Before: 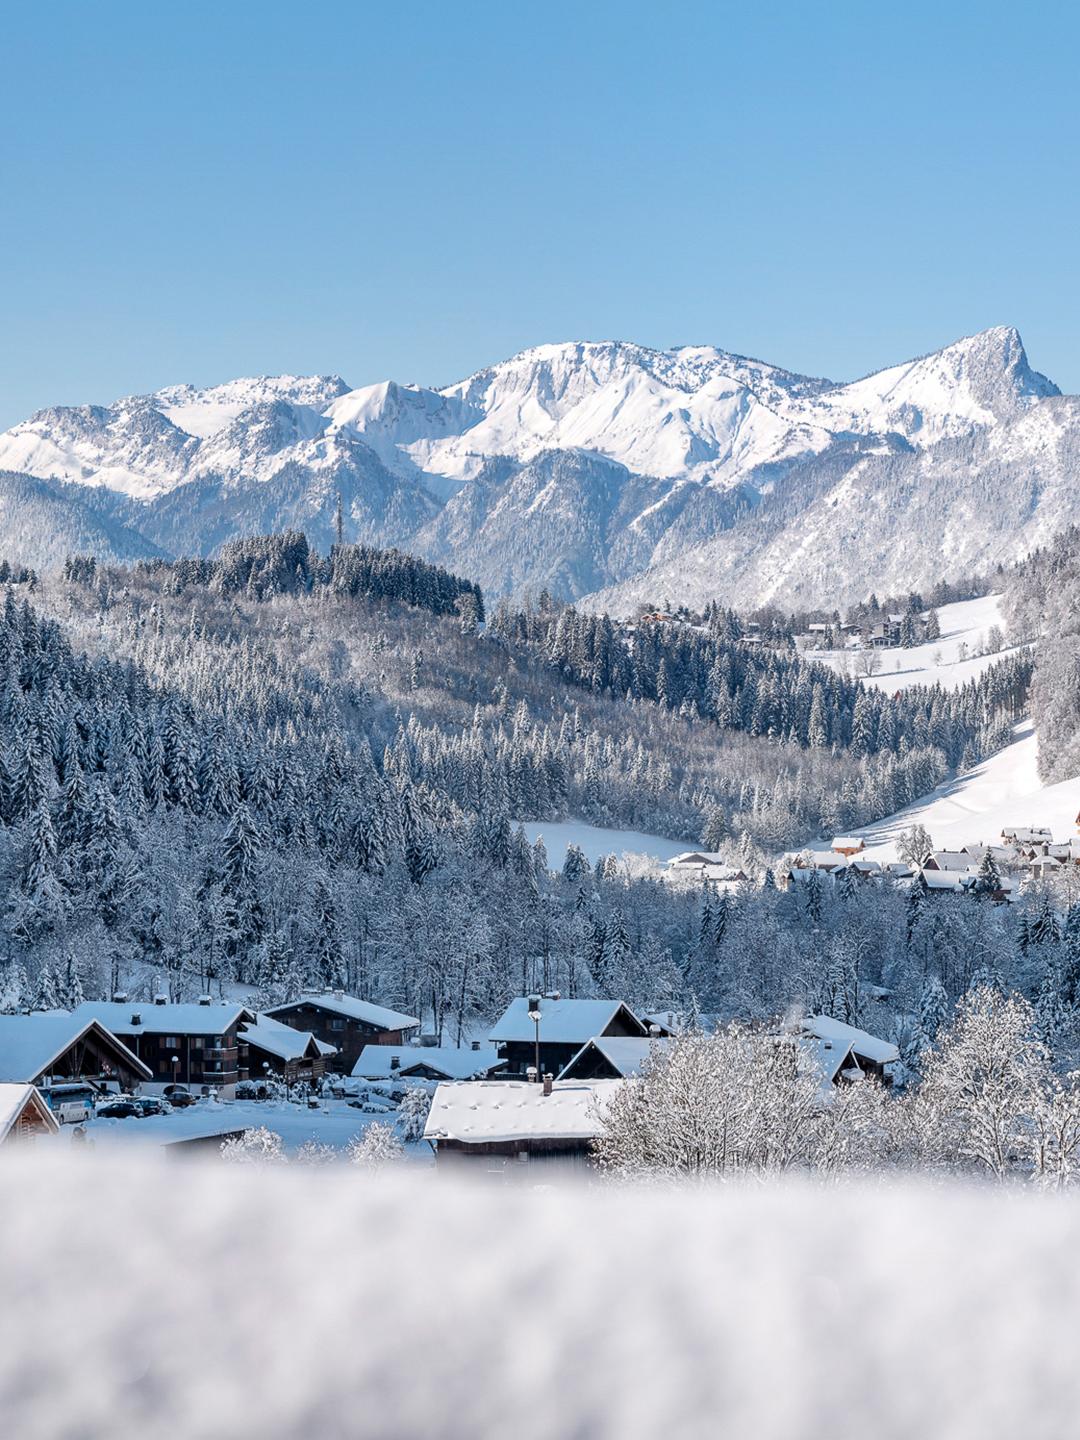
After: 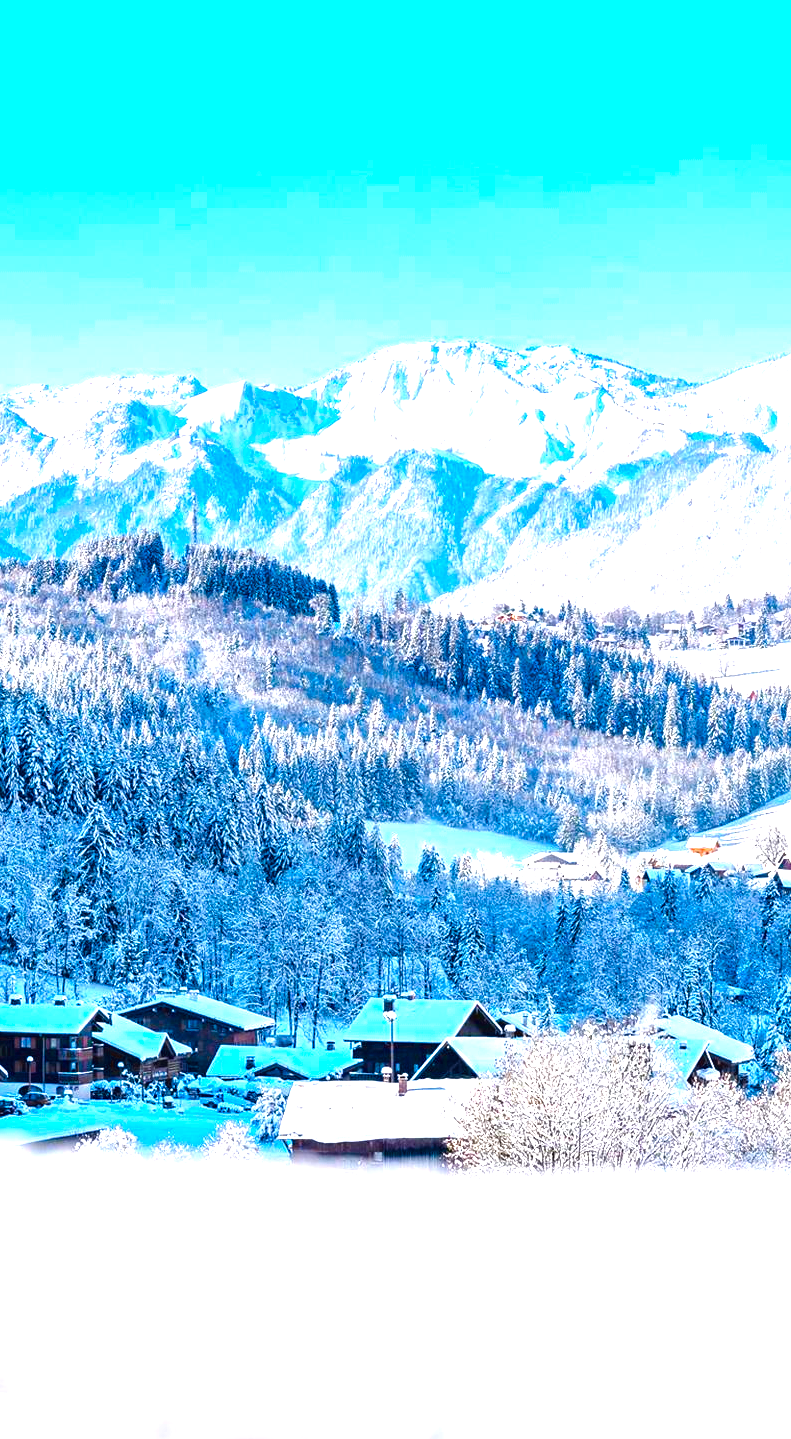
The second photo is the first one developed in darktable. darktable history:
color balance rgb: linear chroma grading › global chroma 25%, perceptual saturation grading › global saturation 40%, perceptual saturation grading › highlights -50%, perceptual saturation grading › shadows 30%, perceptual brilliance grading › global brilliance 25%, global vibrance 60%
crop: left 13.443%, right 13.31%
exposure: black level correction -0.002, exposure 0.54 EV, compensate highlight preservation false
